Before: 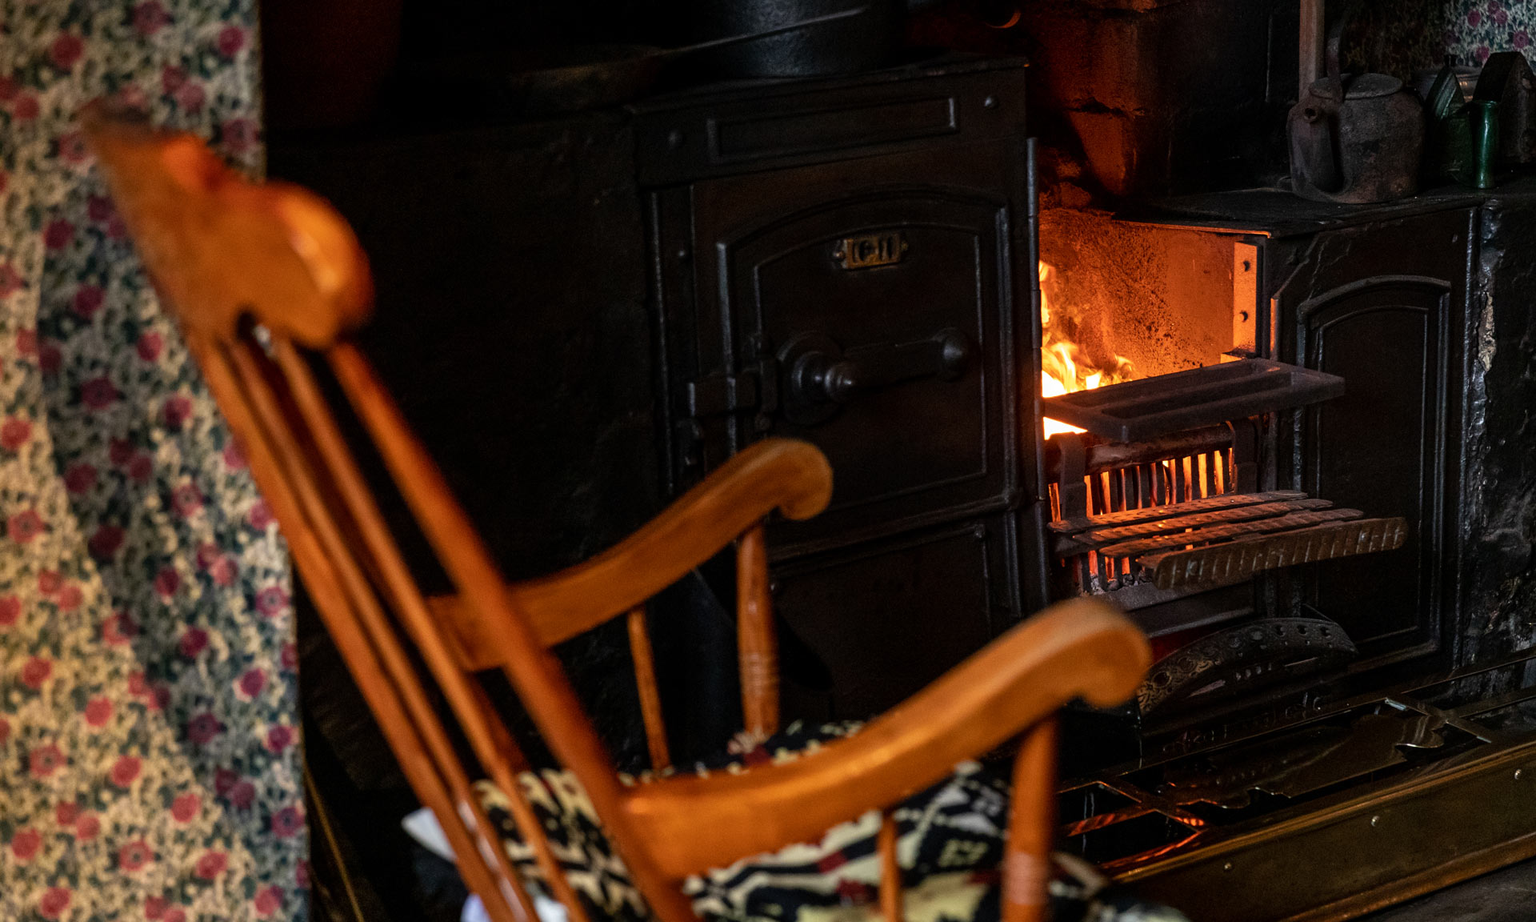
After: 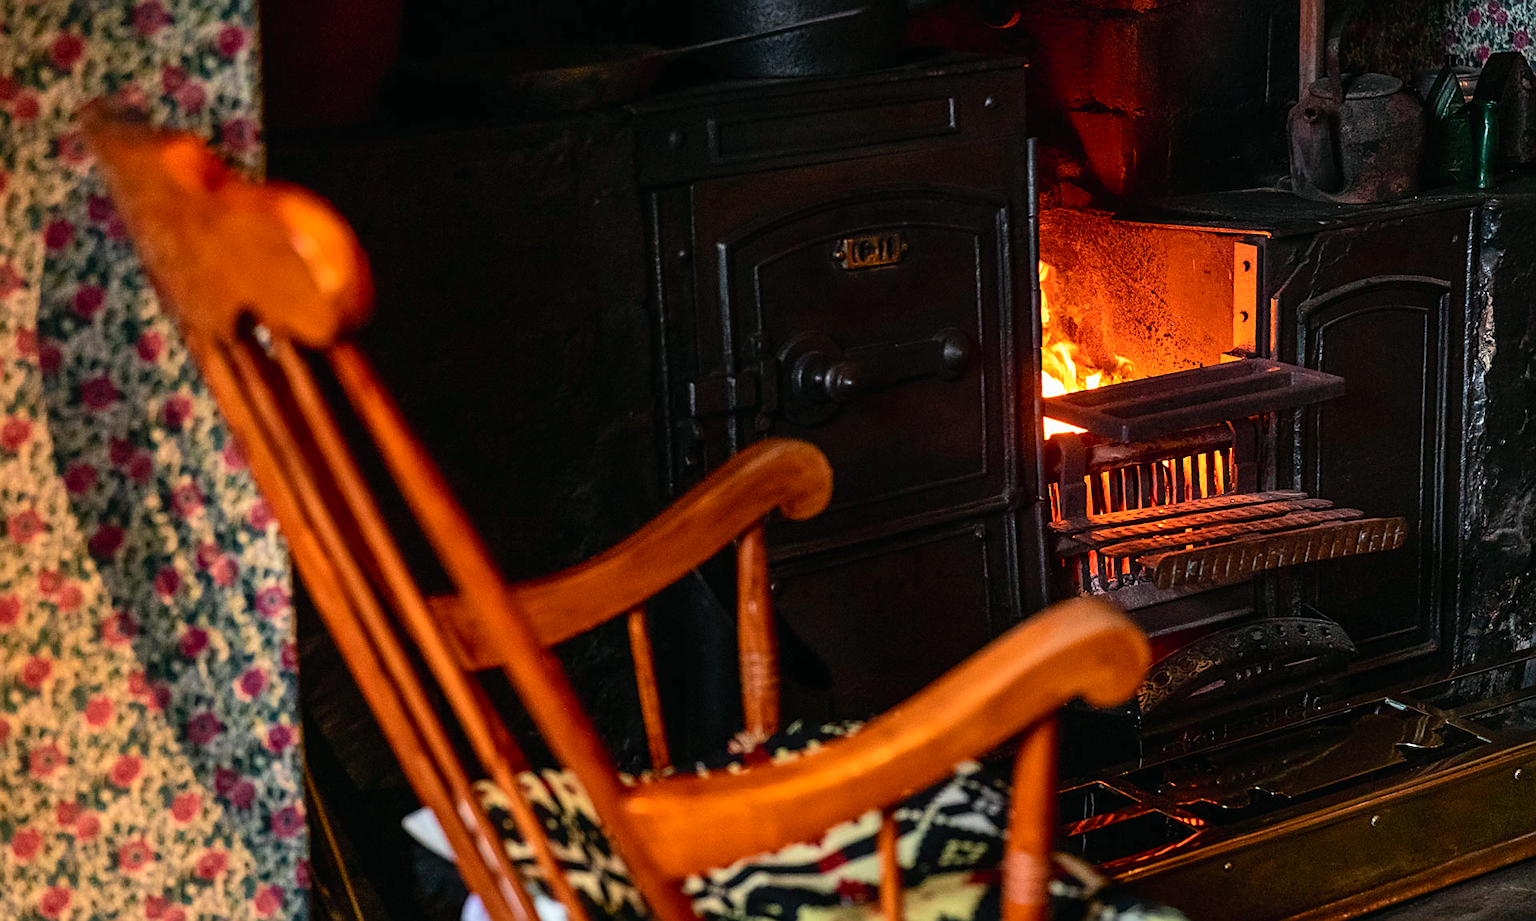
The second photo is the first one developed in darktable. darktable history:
sharpen: on, module defaults
contrast brightness saturation: brightness 0.091, saturation 0.194
tone curve: curves: ch0 [(0, 0.01) (0.037, 0.032) (0.131, 0.108) (0.275, 0.258) (0.483, 0.512) (0.61, 0.661) (0.696, 0.742) (0.792, 0.834) (0.911, 0.936) (0.997, 0.995)]; ch1 [(0, 0) (0.308, 0.29) (0.425, 0.411) (0.503, 0.502) (0.529, 0.543) (0.683, 0.706) (0.746, 0.77) (1, 1)]; ch2 [(0, 0) (0.225, 0.214) (0.334, 0.339) (0.401, 0.415) (0.485, 0.487) (0.502, 0.502) (0.525, 0.523) (0.545, 0.552) (0.587, 0.61) (0.636, 0.654) (0.711, 0.729) (0.845, 0.855) (0.998, 0.977)], color space Lab, independent channels, preserve colors none
